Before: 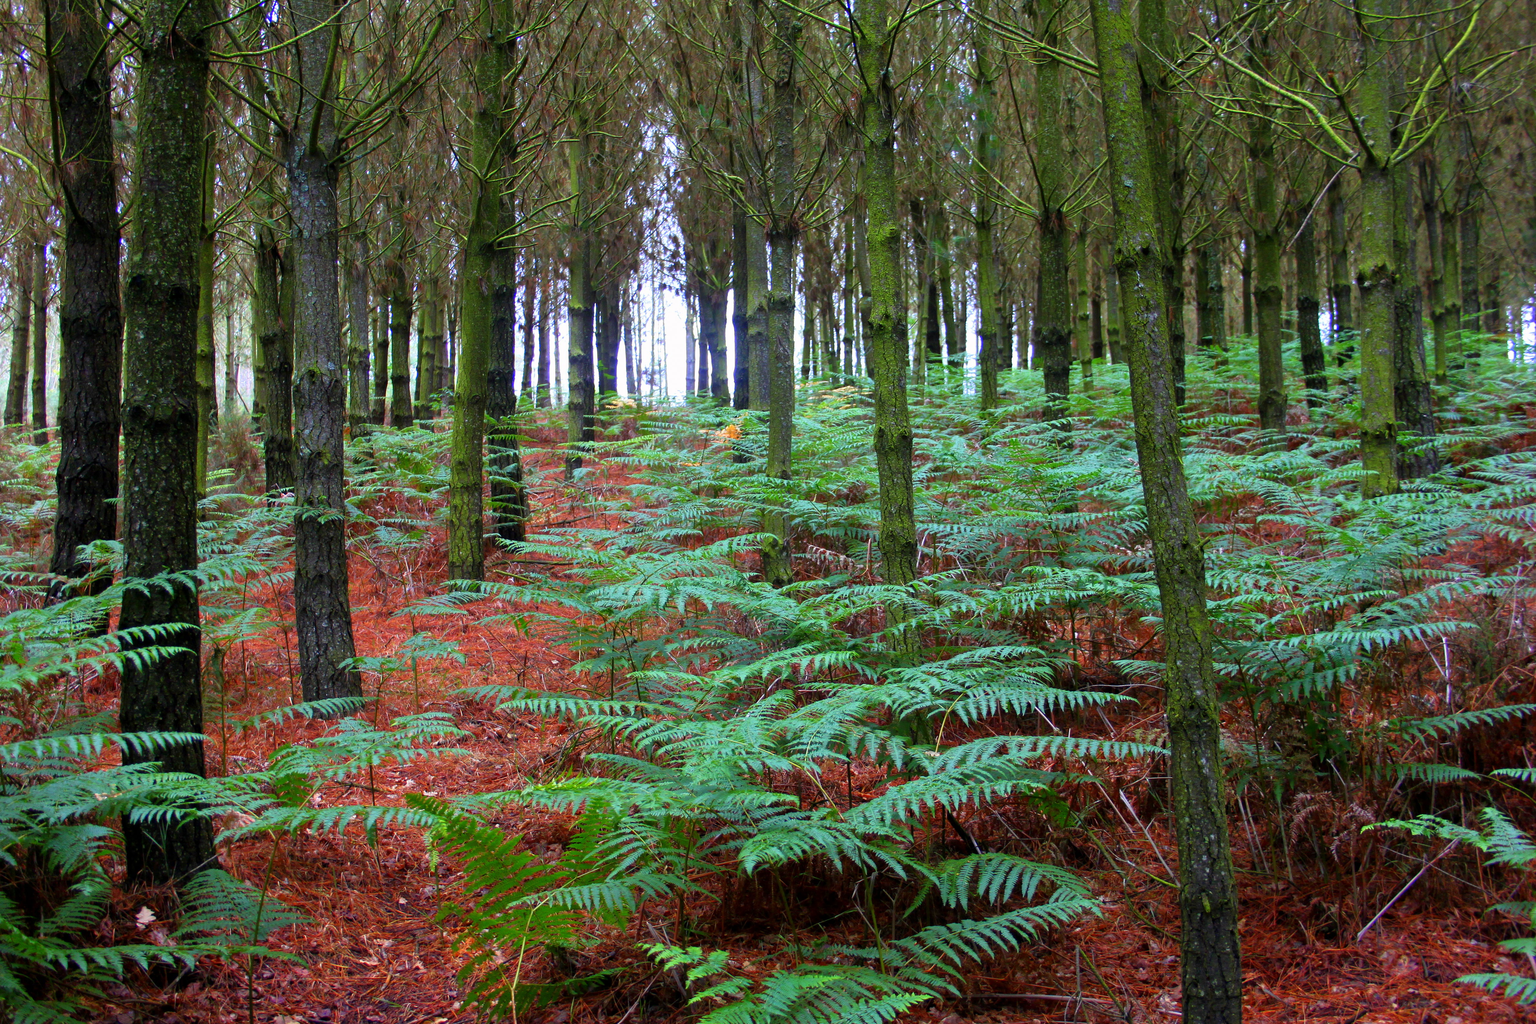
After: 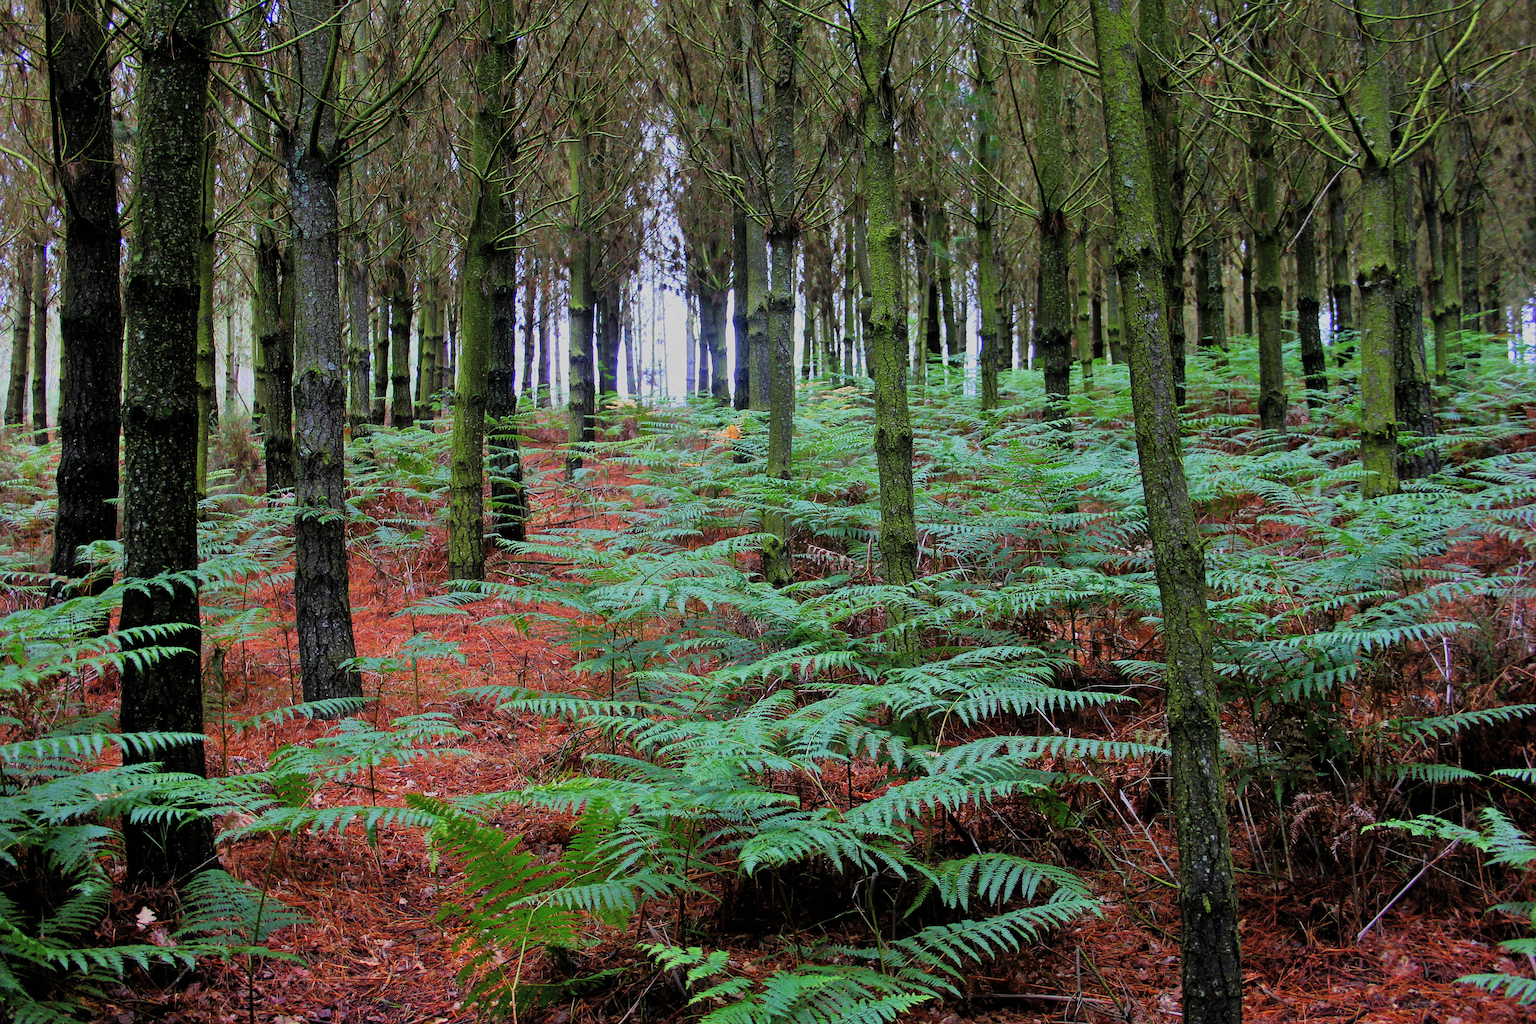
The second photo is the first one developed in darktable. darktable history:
shadows and highlights: shadows 25.44, highlights -48.01, soften with gaussian
sharpen: on, module defaults
filmic rgb: black relative exposure -7.65 EV, white relative exposure 4.56 EV, hardness 3.61, add noise in highlights 0.001, preserve chrominance luminance Y, color science v3 (2019), use custom middle-gray values true, contrast in highlights soft
